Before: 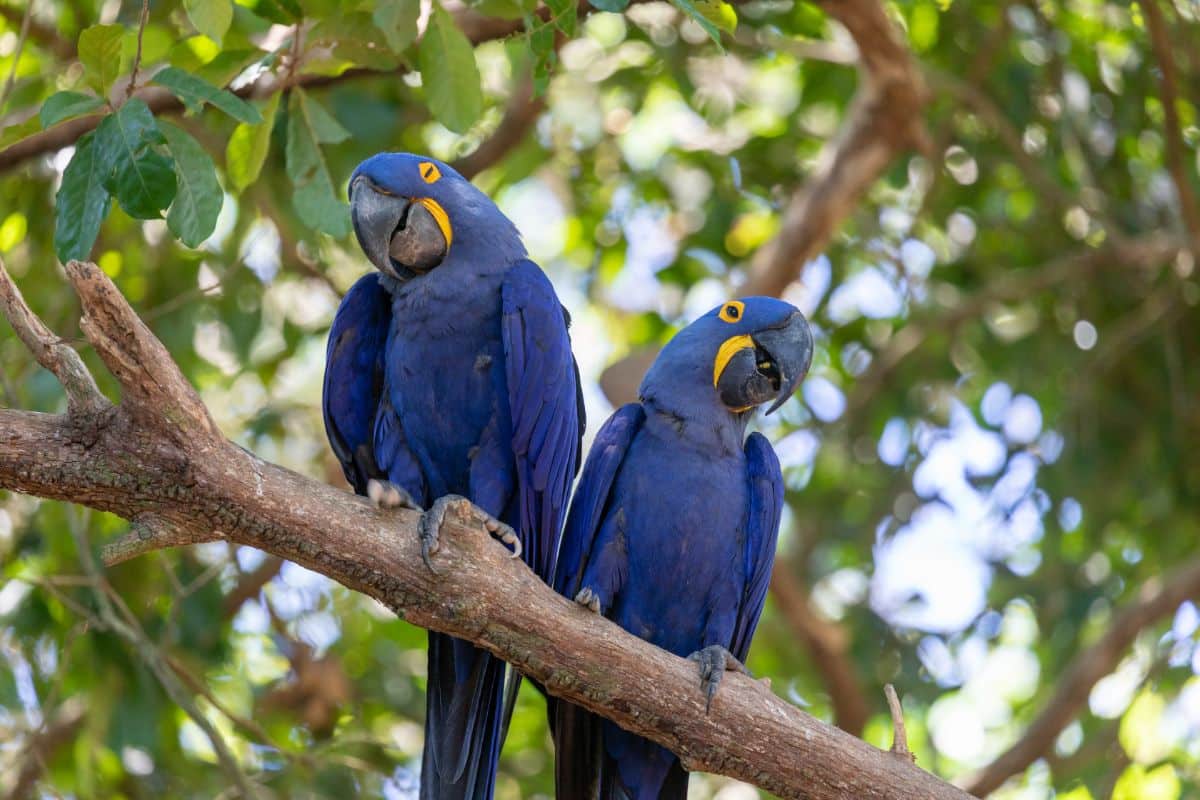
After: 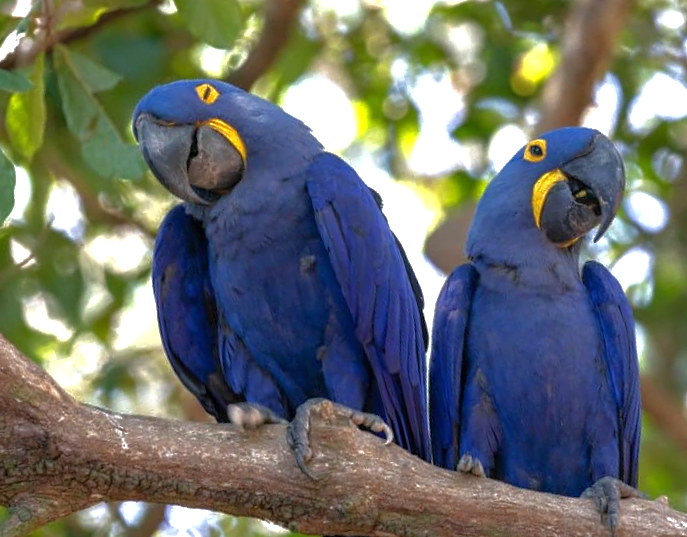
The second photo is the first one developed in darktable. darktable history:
rotate and perspective: rotation -14.8°, crop left 0.1, crop right 0.903, crop top 0.25, crop bottom 0.748
crop: left 10.644%, right 26.528%
base curve: curves: ch0 [(0, 0) (0.826, 0.587) (1, 1)]
exposure: black level correction 0, exposure 0.7 EV, compensate exposure bias true, compensate highlight preservation false
